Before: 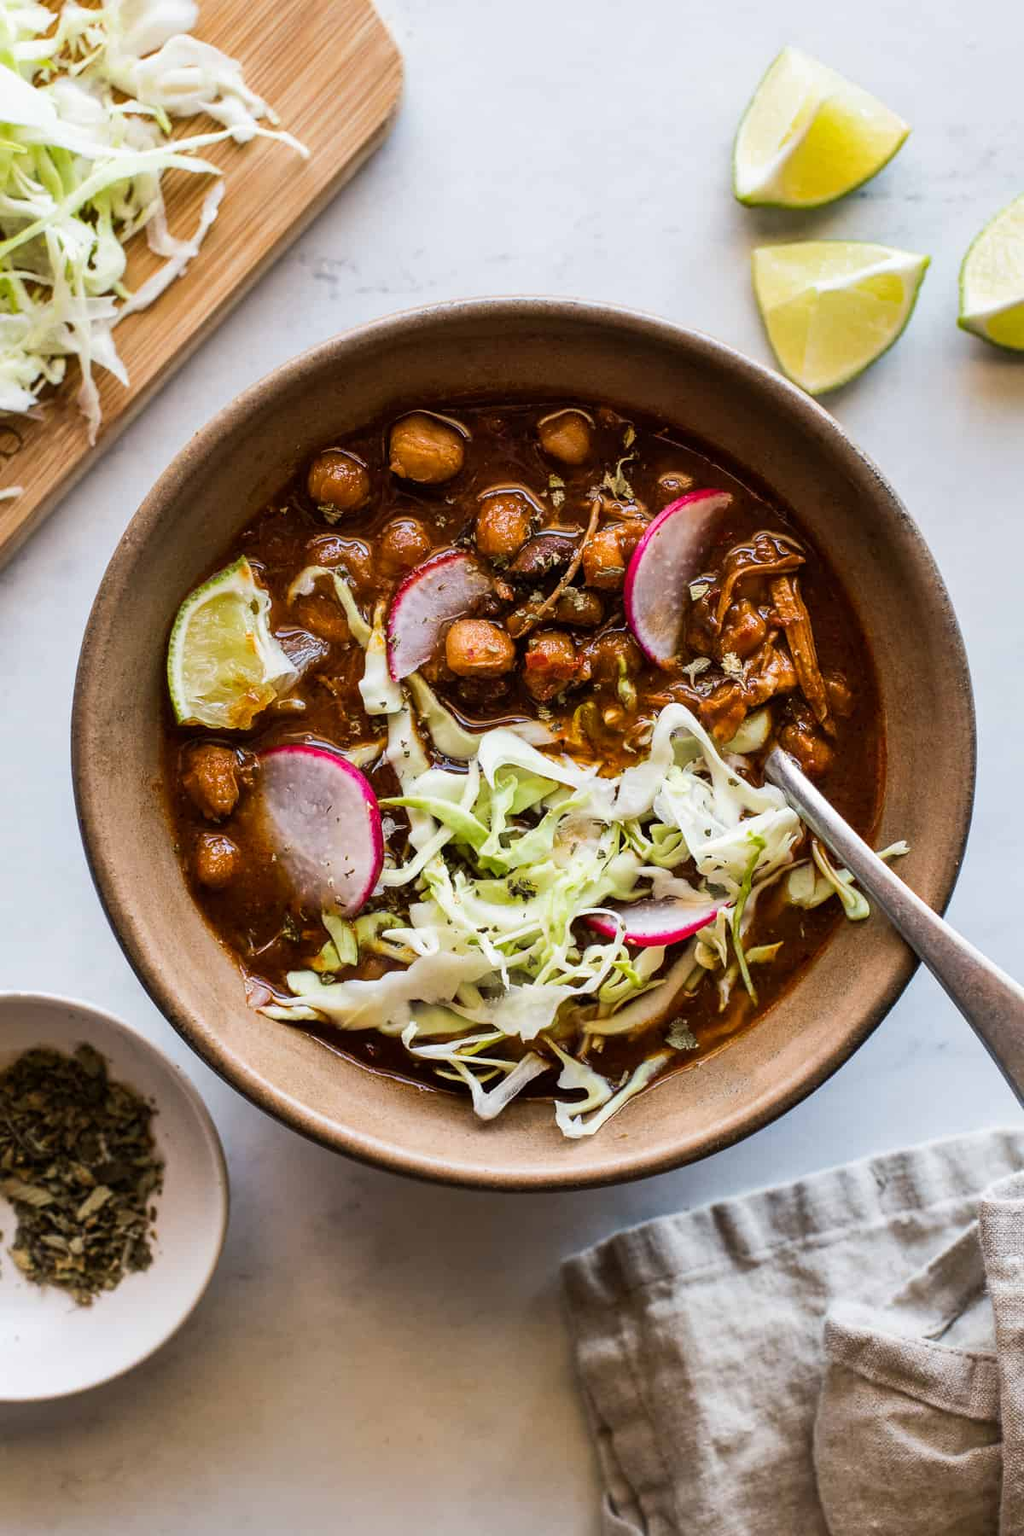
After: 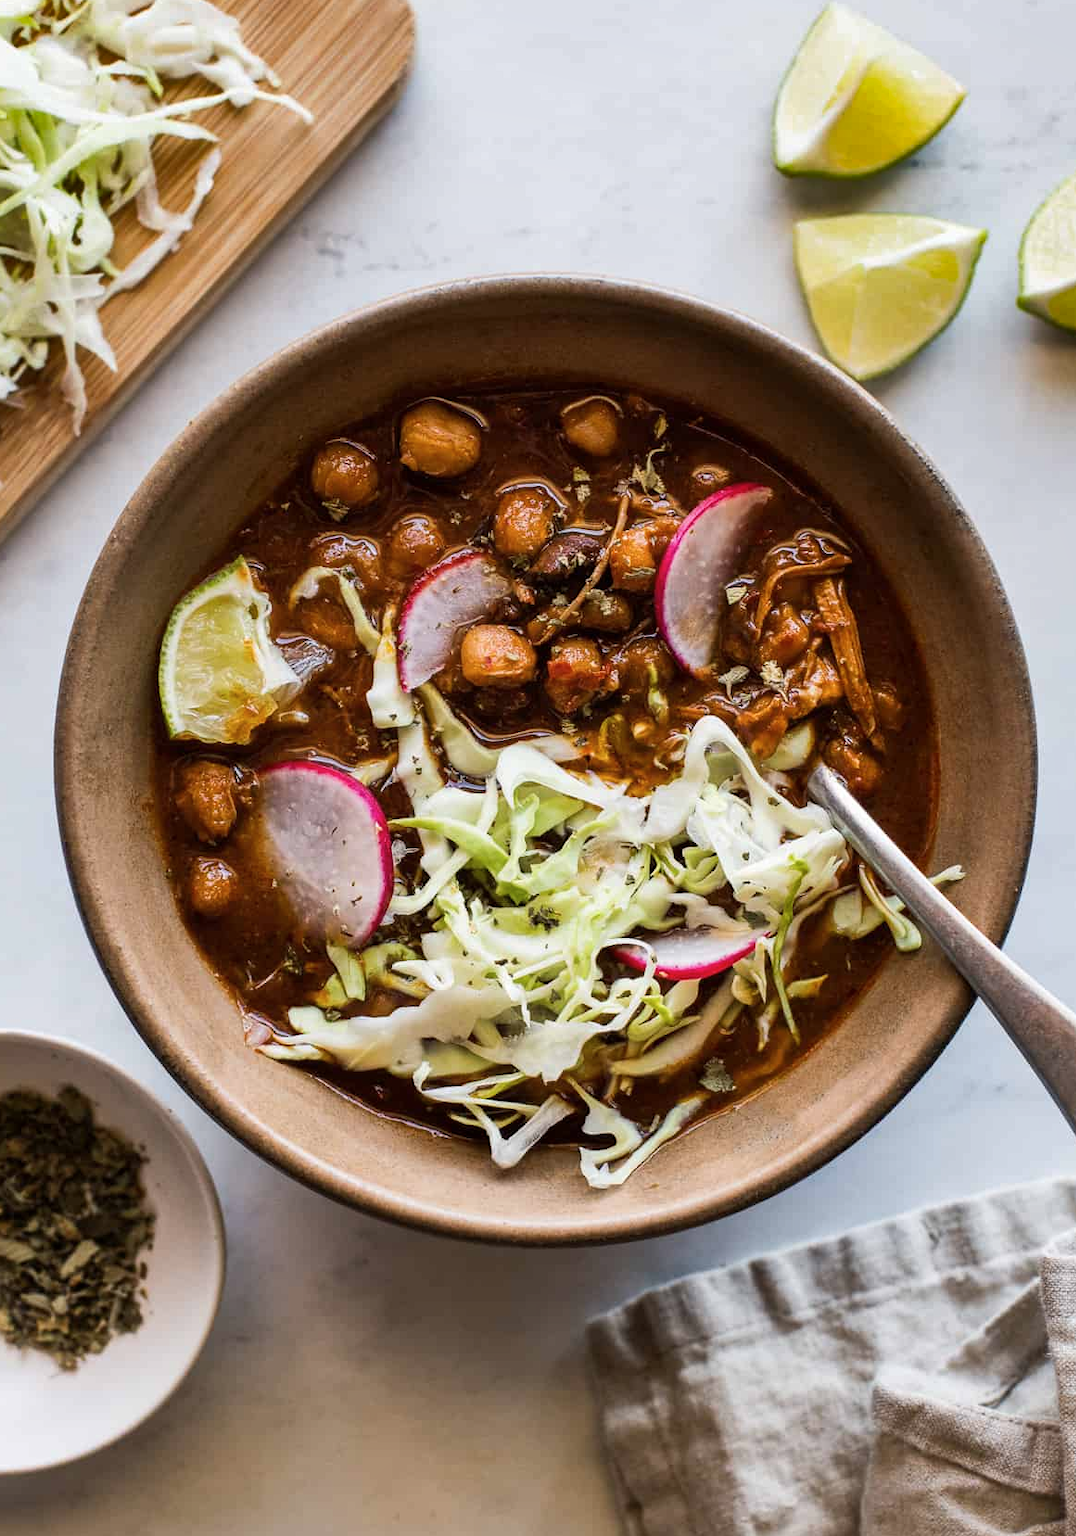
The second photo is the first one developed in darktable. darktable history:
crop: left 2.093%, top 2.913%, right 1.108%, bottom 4.988%
shadows and highlights: radius 337.15, shadows 28.23, soften with gaussian
contrast brightness saturation: saturation -0.054
